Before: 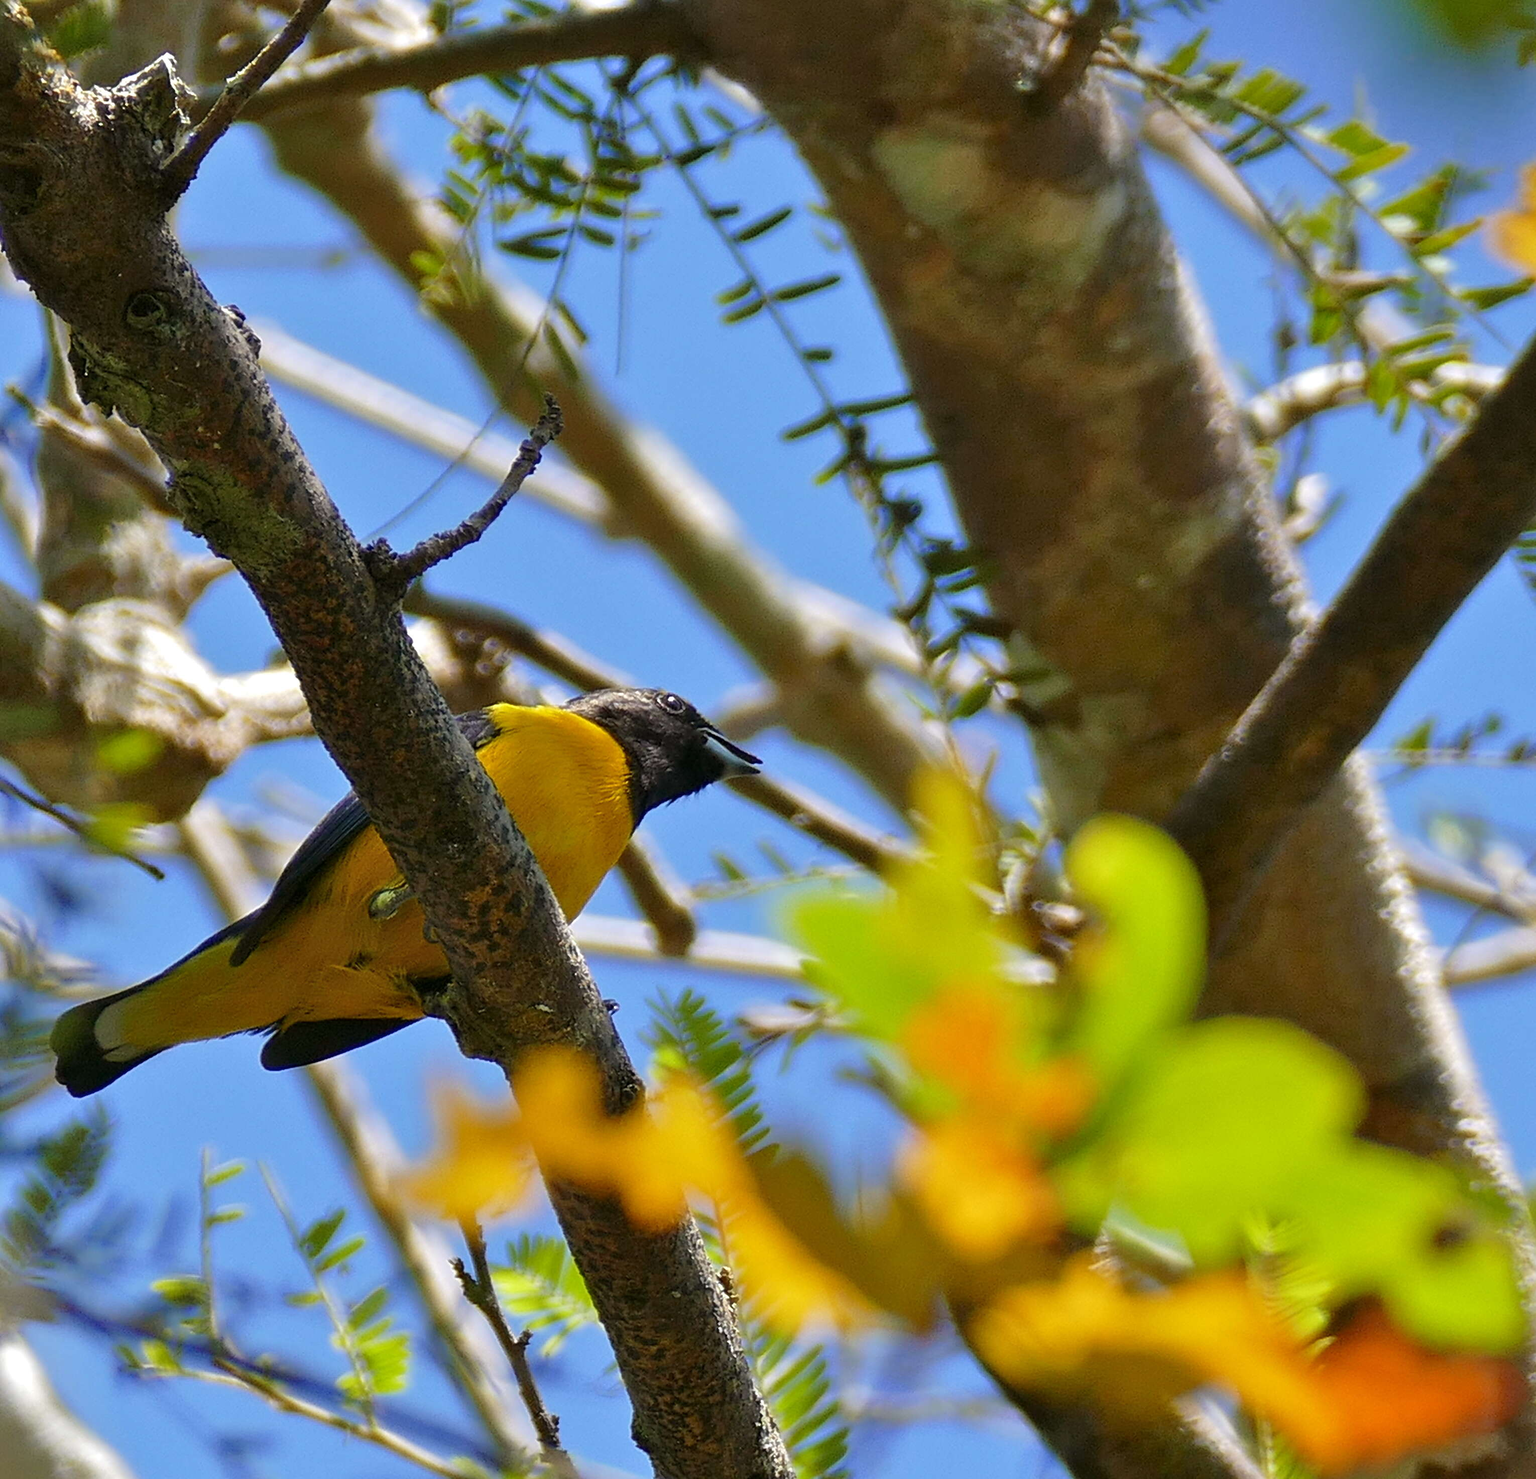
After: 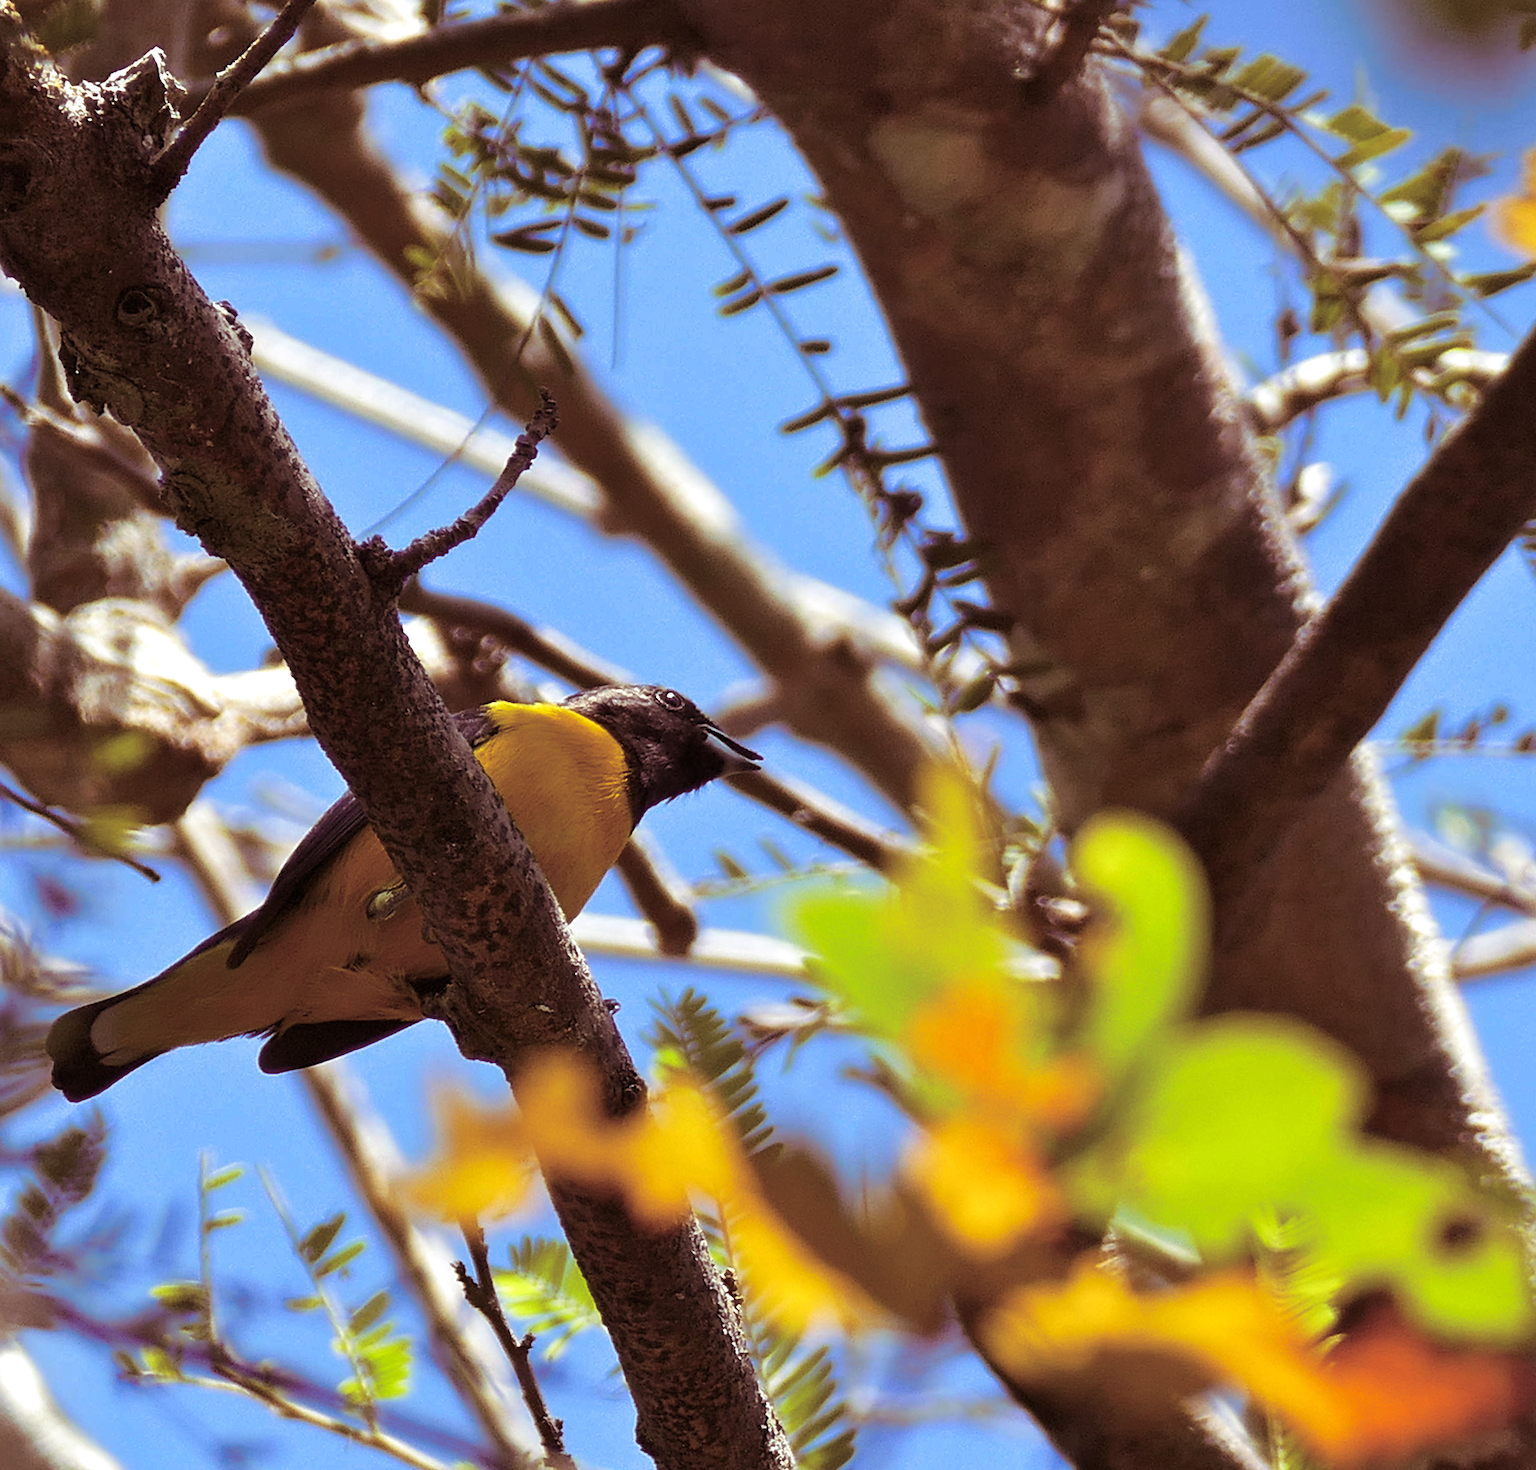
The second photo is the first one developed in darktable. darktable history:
tone equalizer: -8 EV -0.001 EV, -7 EV 0.001 EV, -6 EV -0.002 EV, -5 EV -0.003 EV, -4 EV -0.062 EV, -3 EV -0.222 EV, -2 EV -0.267 EV, -1 EV 0.105 EV, +0 EV 0.303 EV
rotate and perspective: rotation -0.45°, automatic cropping original format, crop left 0.008, crop right 0.992, crop top 0.012, crop bottom 0.988
split-toning: on, module defaults
